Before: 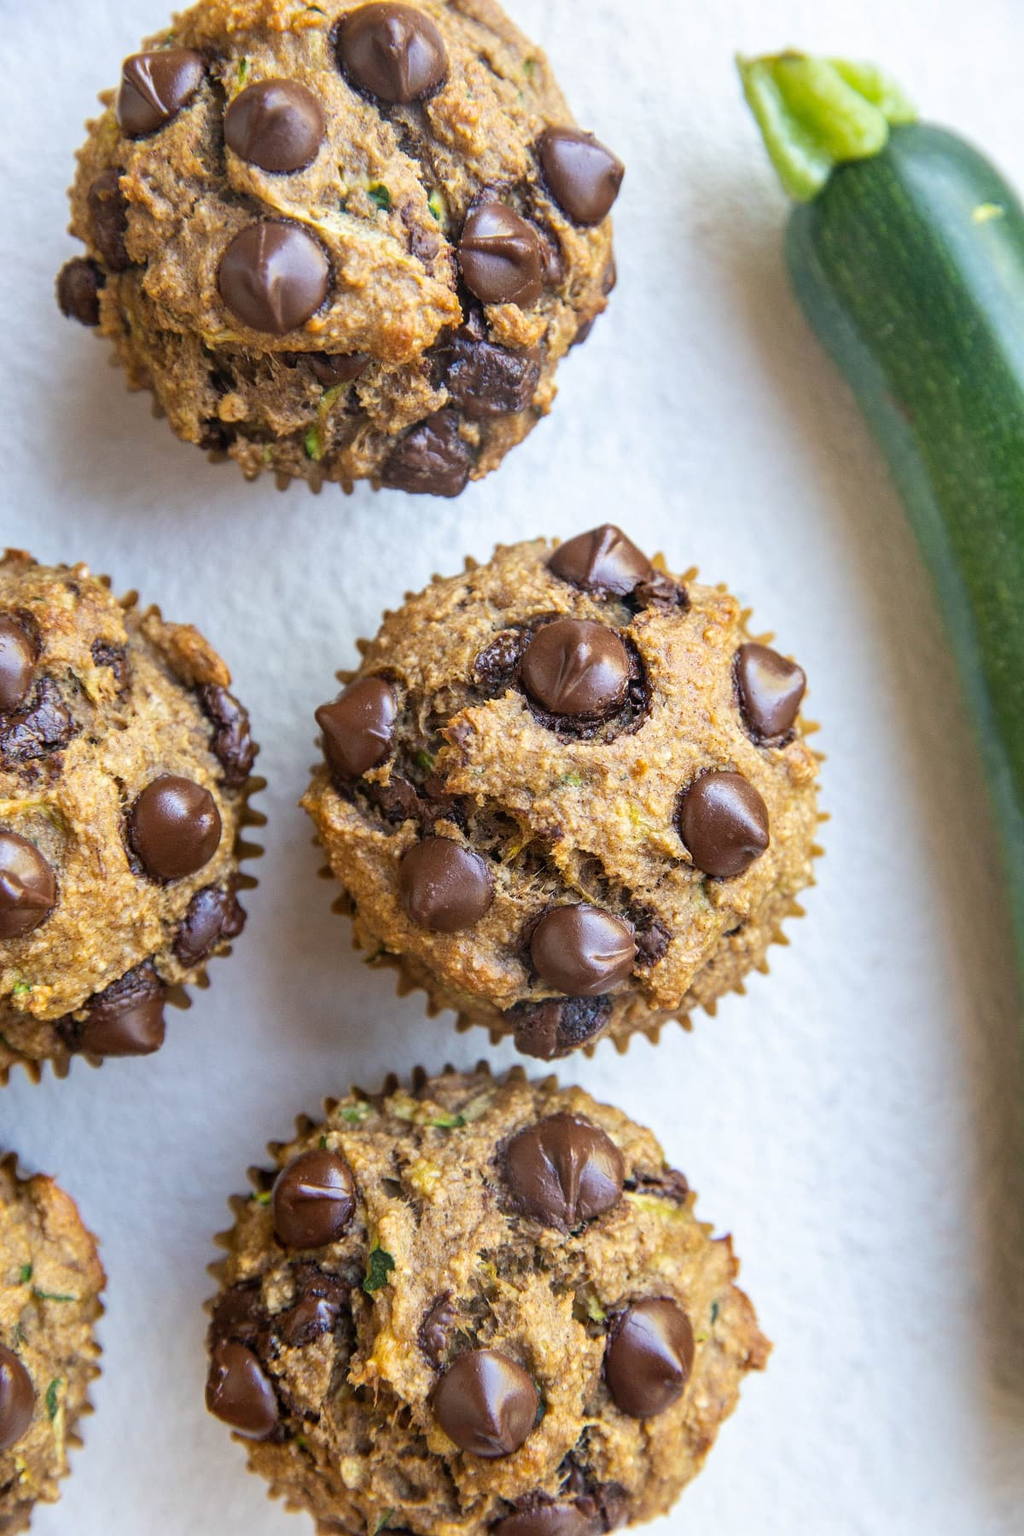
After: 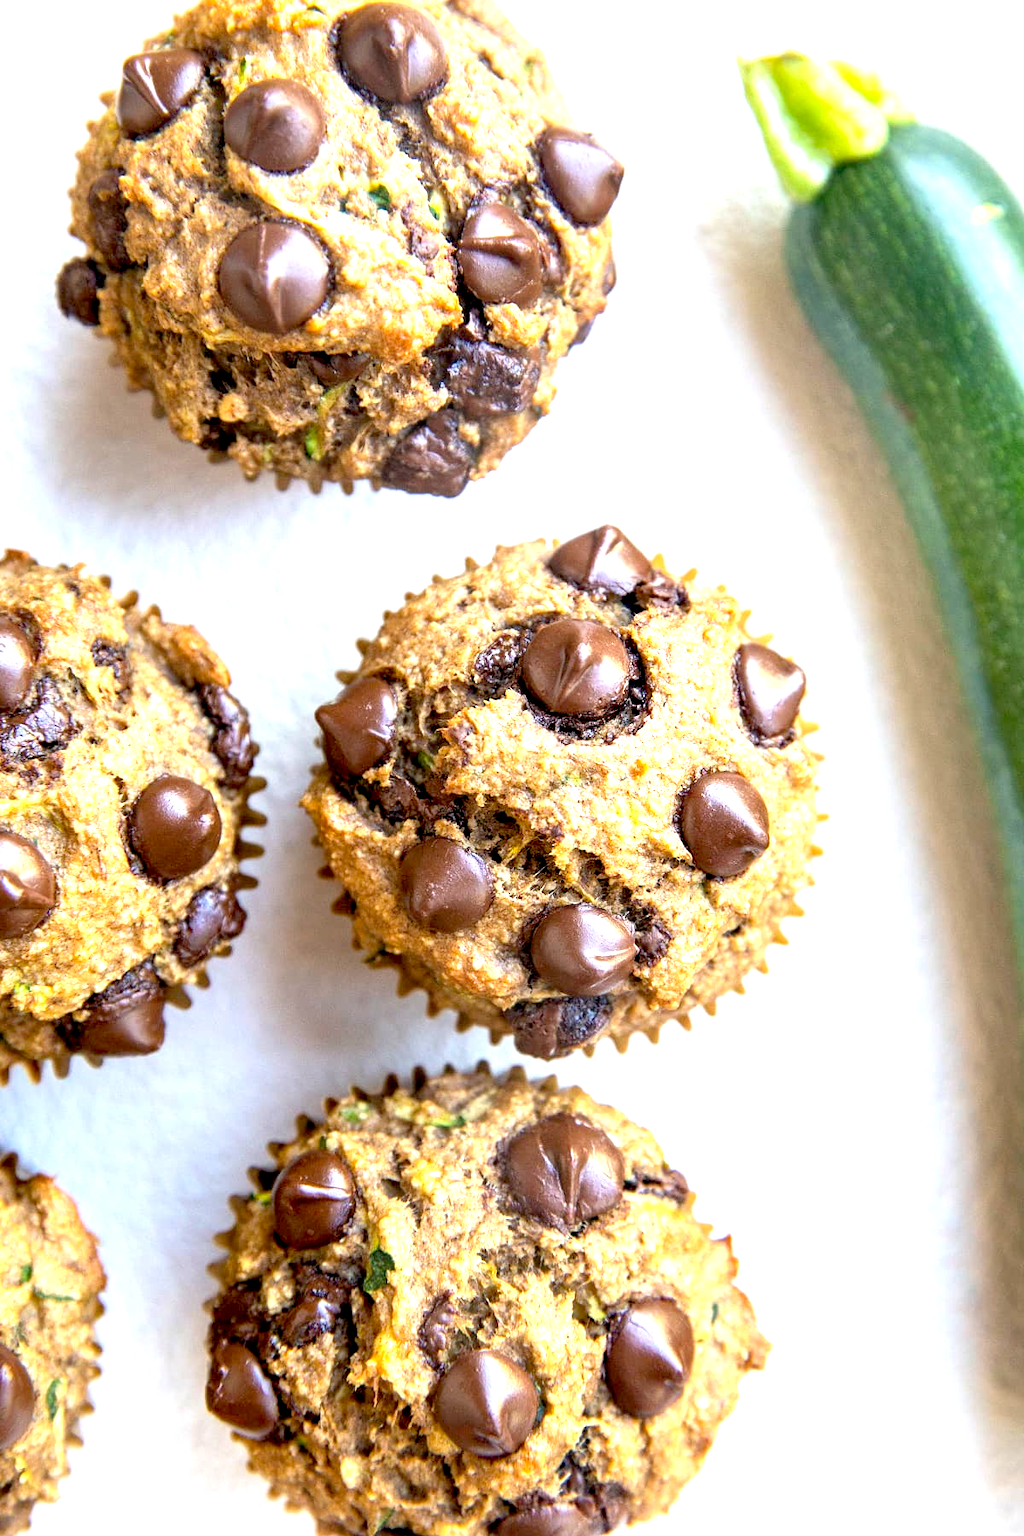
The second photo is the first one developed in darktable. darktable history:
exposure: black level correction 0.011, exposure 1.088 EV, compensate highlight preservation false
